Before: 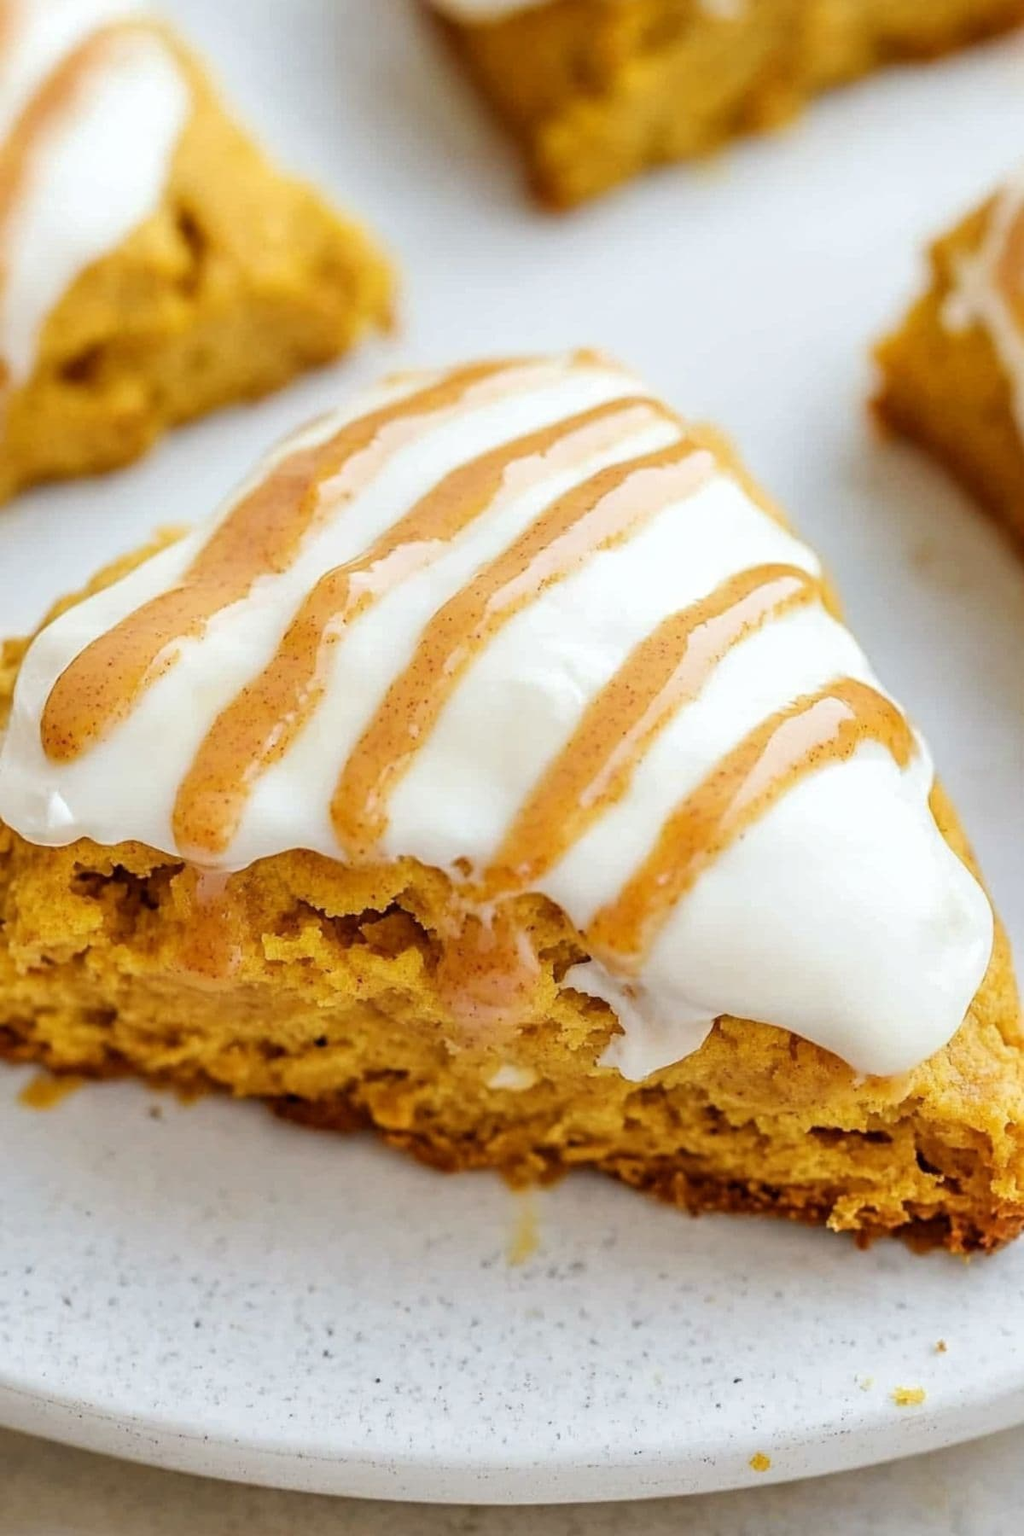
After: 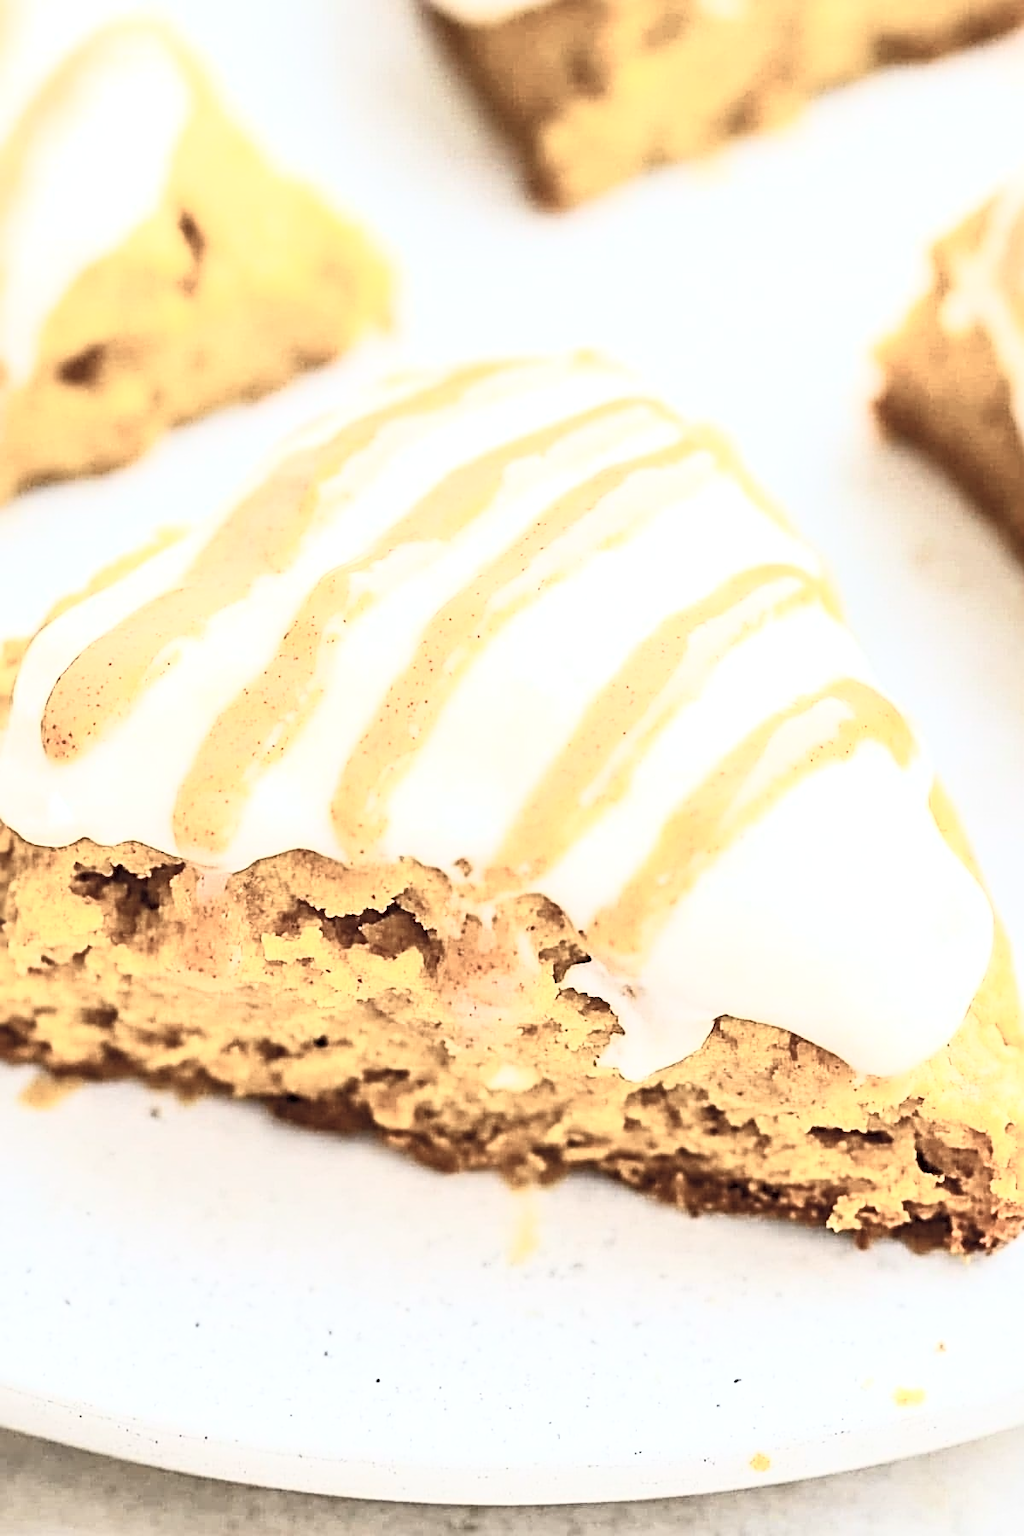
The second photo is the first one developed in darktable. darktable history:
exposure: exposure 0.357 EV, compensate exposure bias true, compensate highlight preservation false
sharpen: radius 2.847, amount 0.711
contrast brightness saturation: contrast 0.551, brightness 0.568, saturation -0.326
